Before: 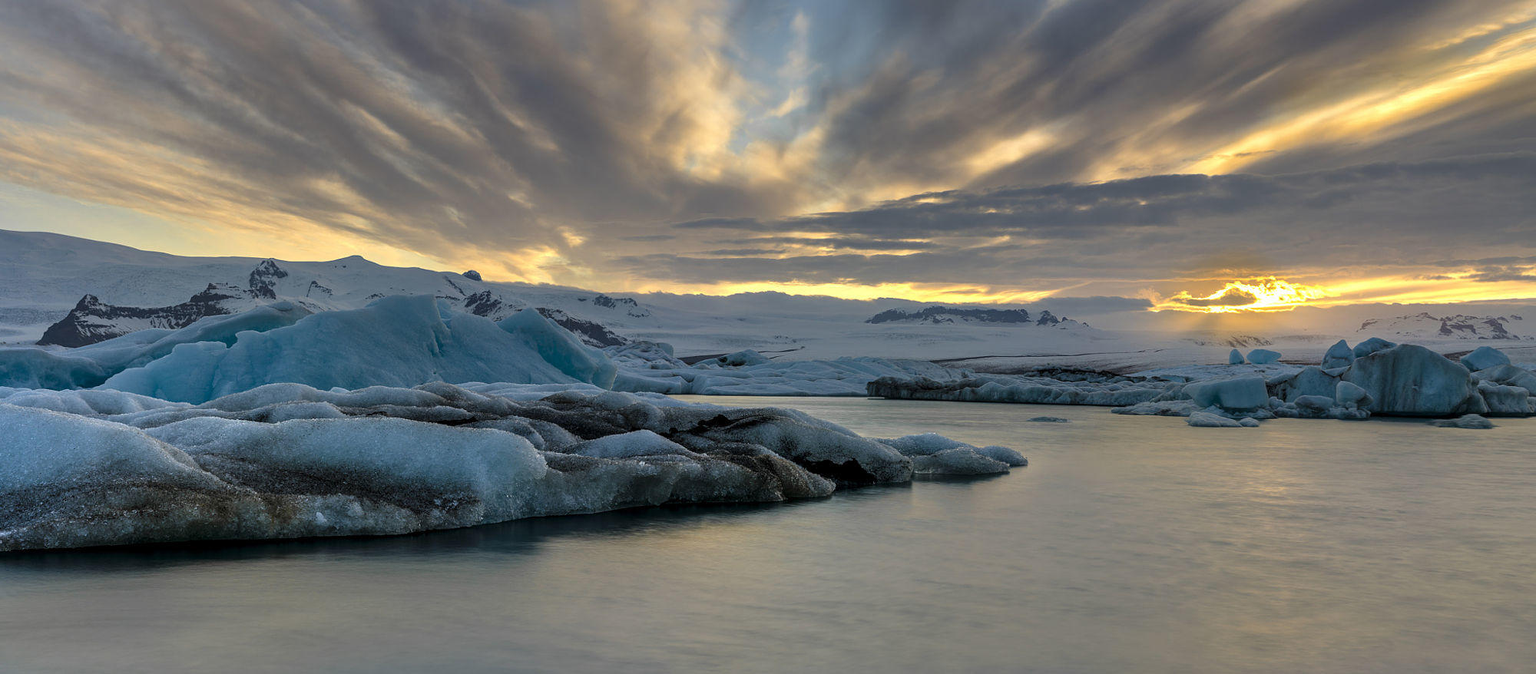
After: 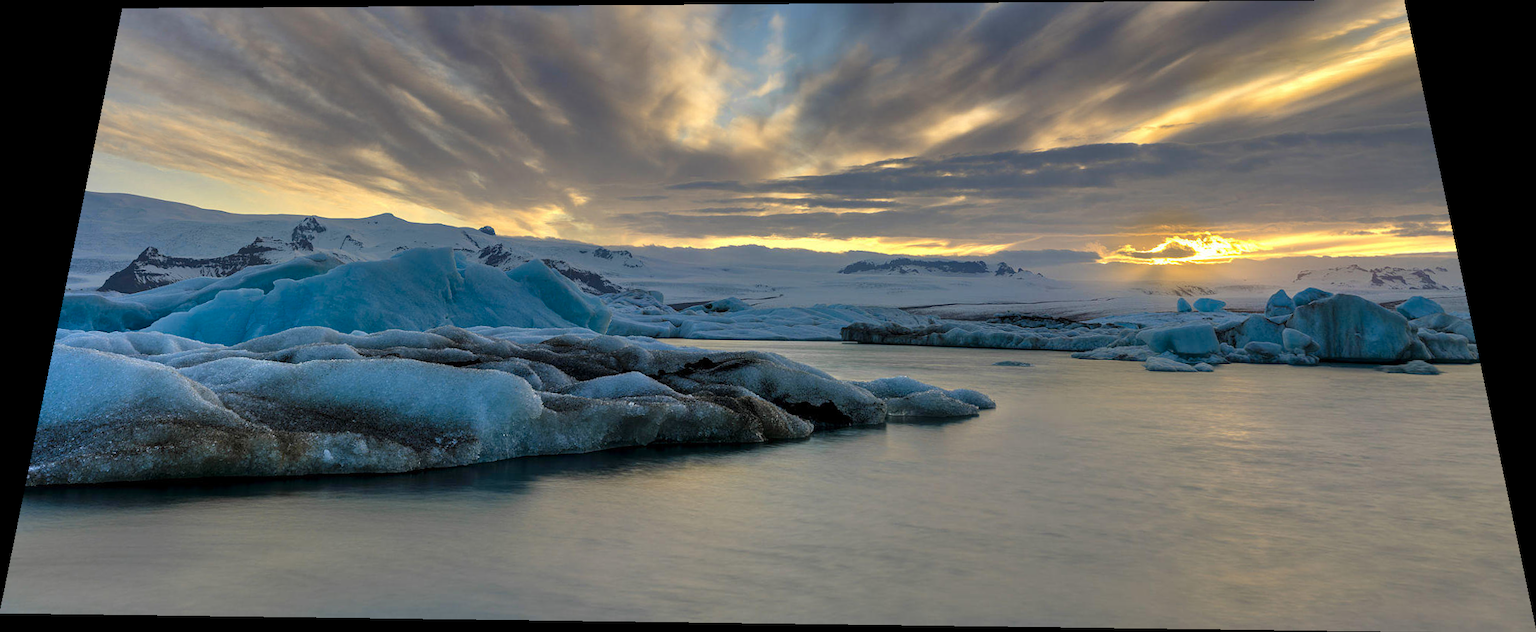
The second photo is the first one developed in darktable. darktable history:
rotate and perspective: rotation 0.128°, lens shift (vertical) -0.181, lens shift (horizontal) -0.044, shear 0.001, automatic cropping off
color zones: curves: ch1 [(0.25, 0.5) (0.747, 0.71)]
